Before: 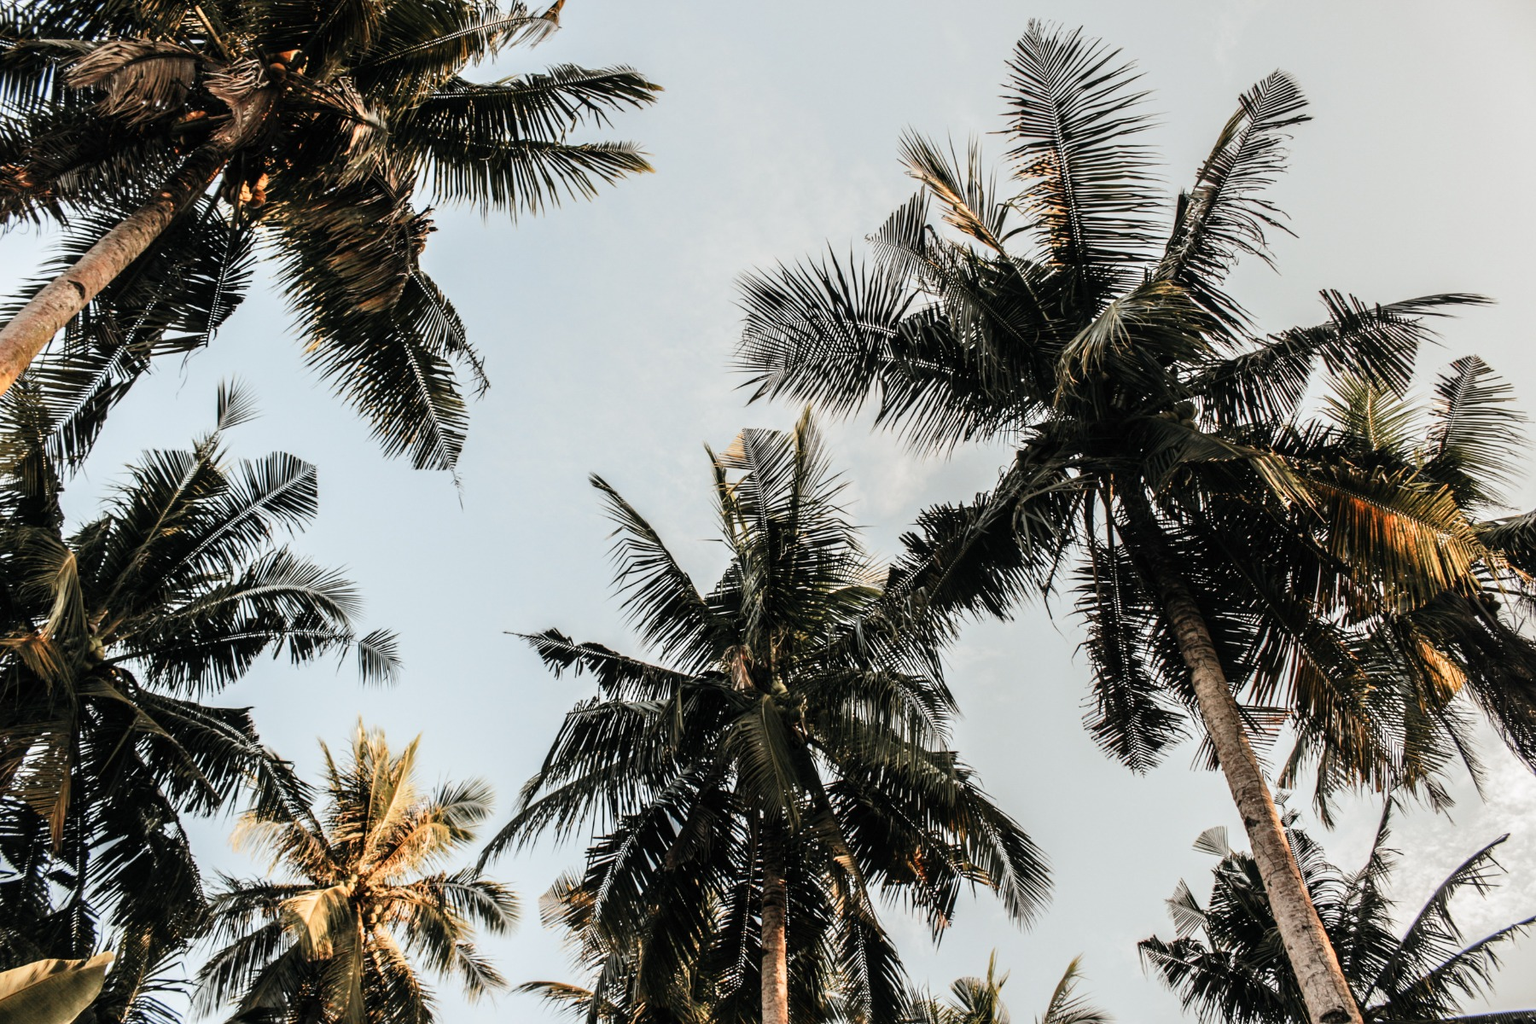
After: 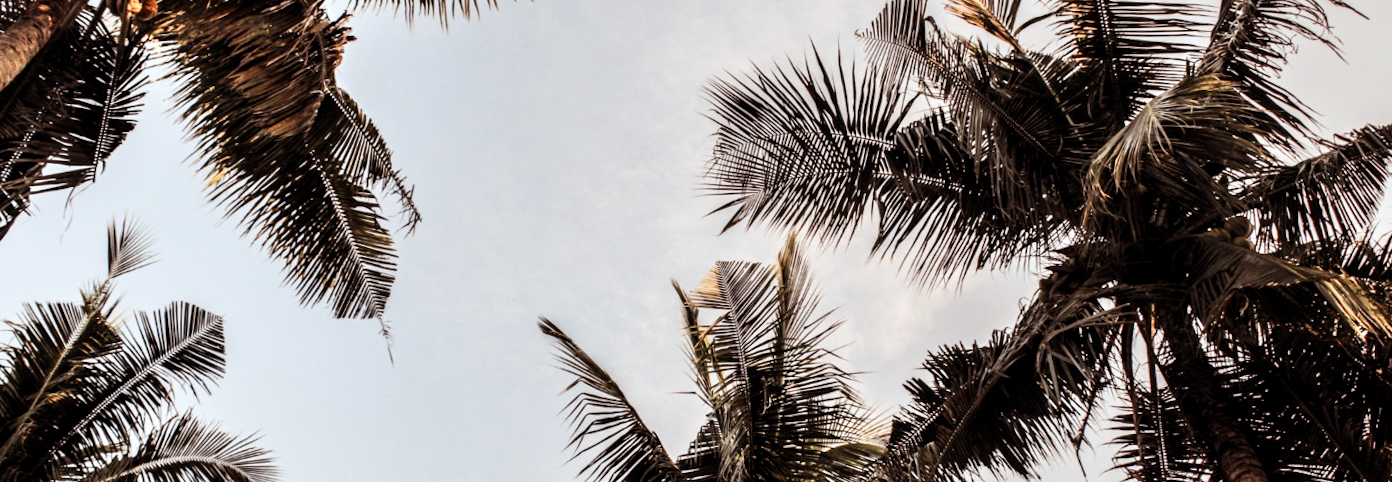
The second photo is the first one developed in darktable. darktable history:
crop: left 7.036%, top 18.398%, right 14.379%, bottom 40.043%
rgb levels: mode RGB, independent channels, levels [[0, 0.474, 1], [0, 0.5, 1], [0, 0.5, 1]]
exposure: black level correction 0.002, exposure 0.15 EV, compensate highlight preservation false
shadows and highlights: shadows 12, white point adjustment 1.2, soften with gaussian
rotate and perspective: rotation -1.32°, lens shift (horizontal) -0.031, crop left 0.015, crop right 0.985, crop top 0.047, crop bottom 0.982
